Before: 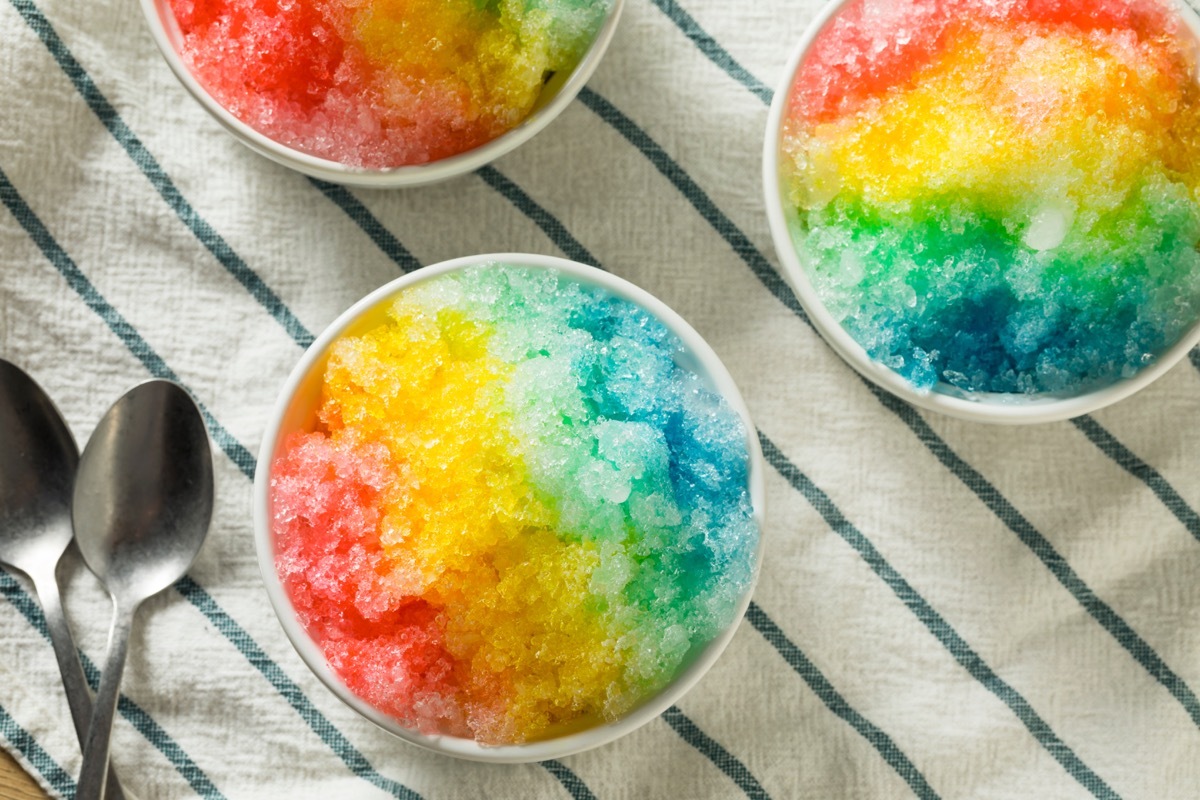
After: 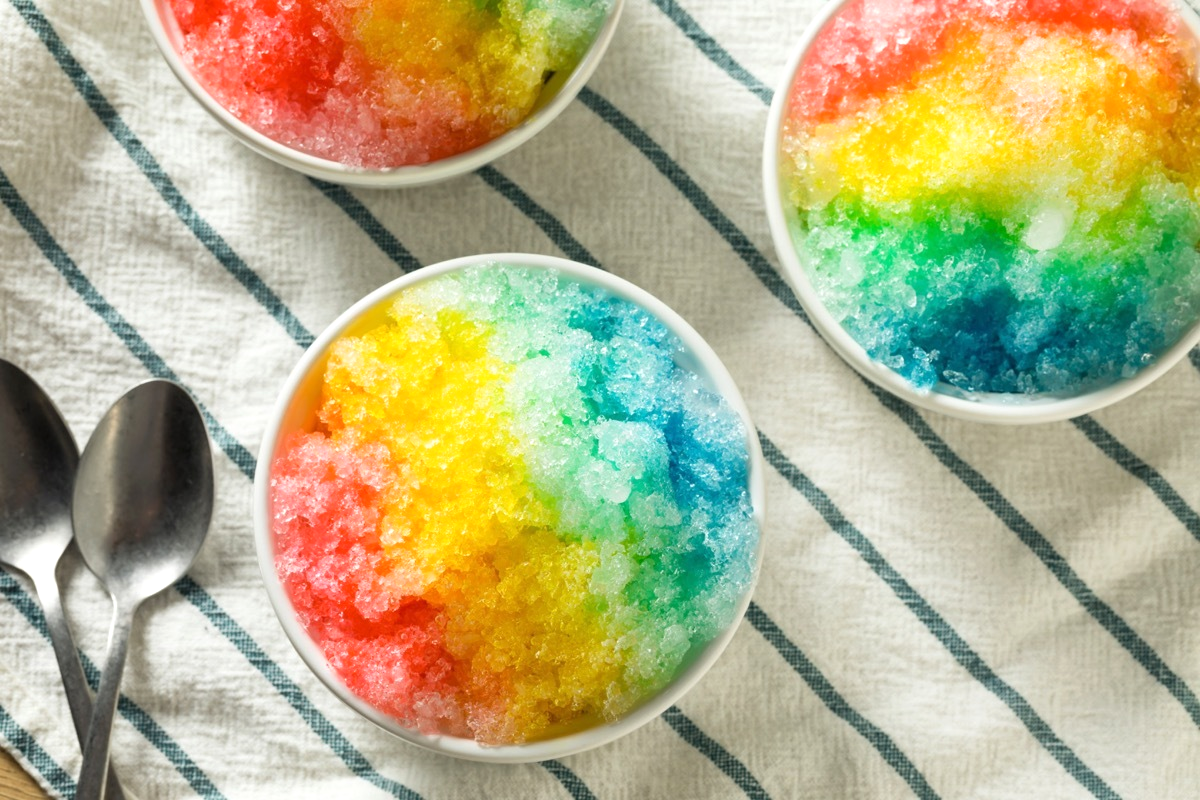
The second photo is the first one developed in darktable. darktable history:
exposure: exposure 0.202 EV, compensate exposure bias true, compensate highlight preservation false
